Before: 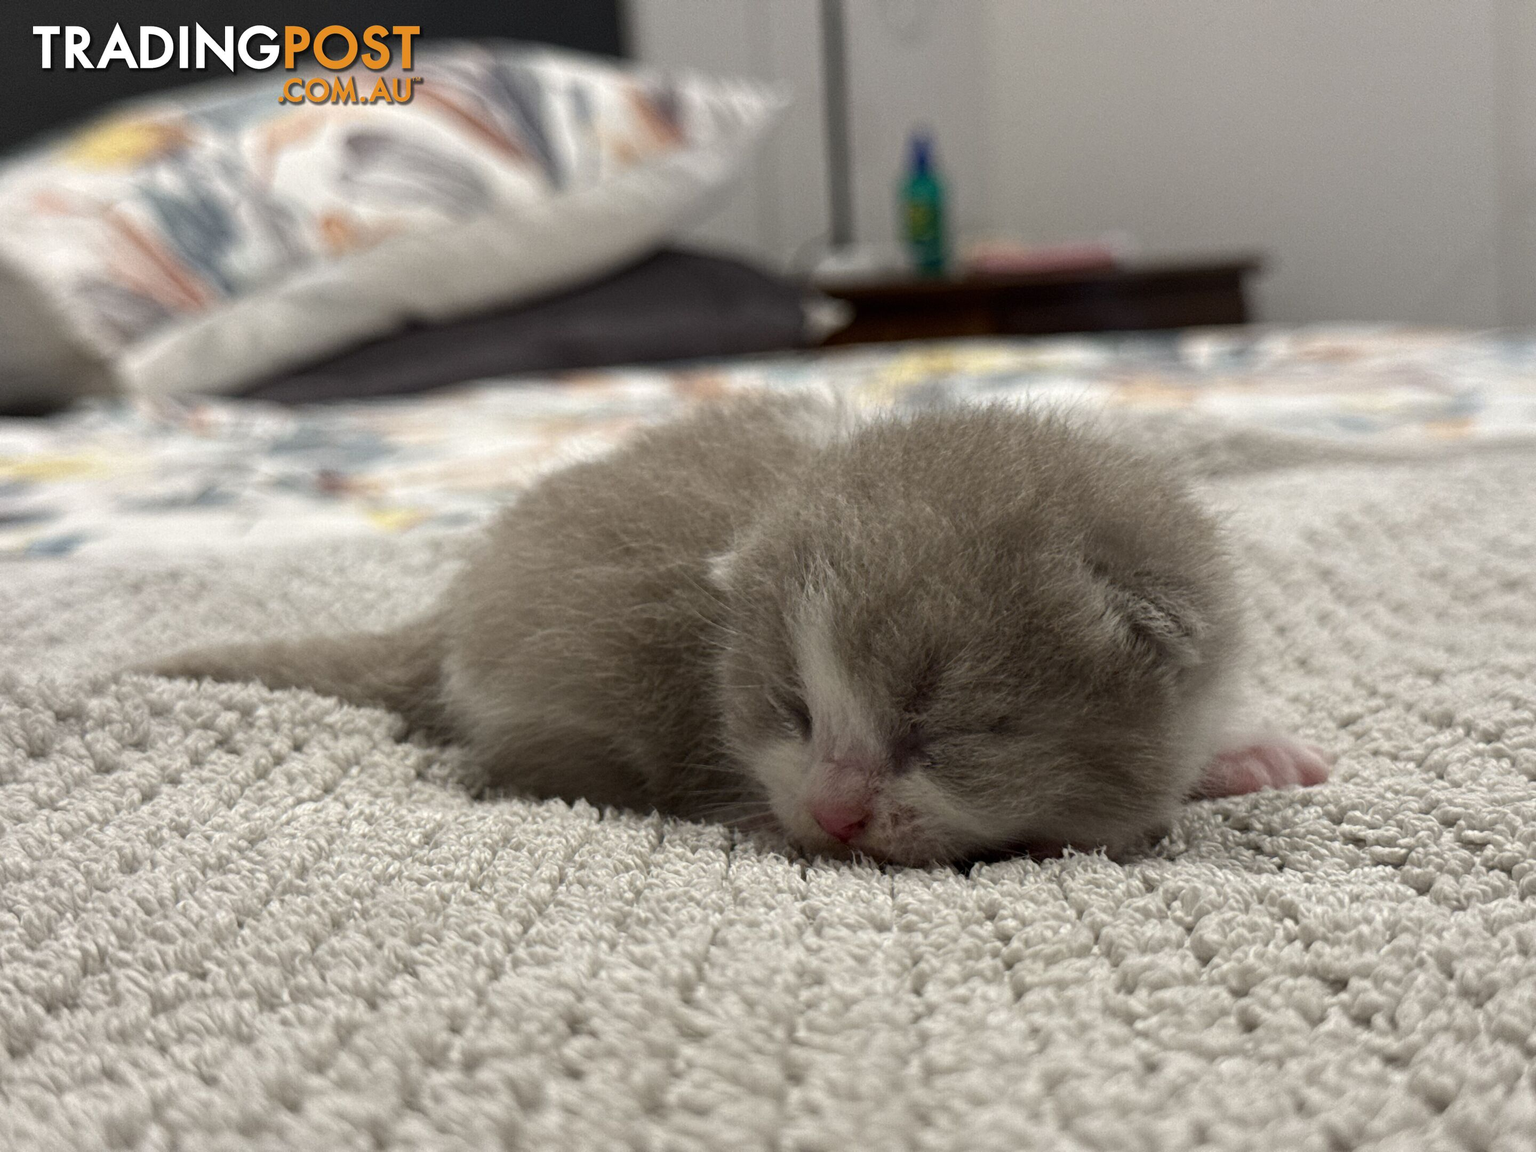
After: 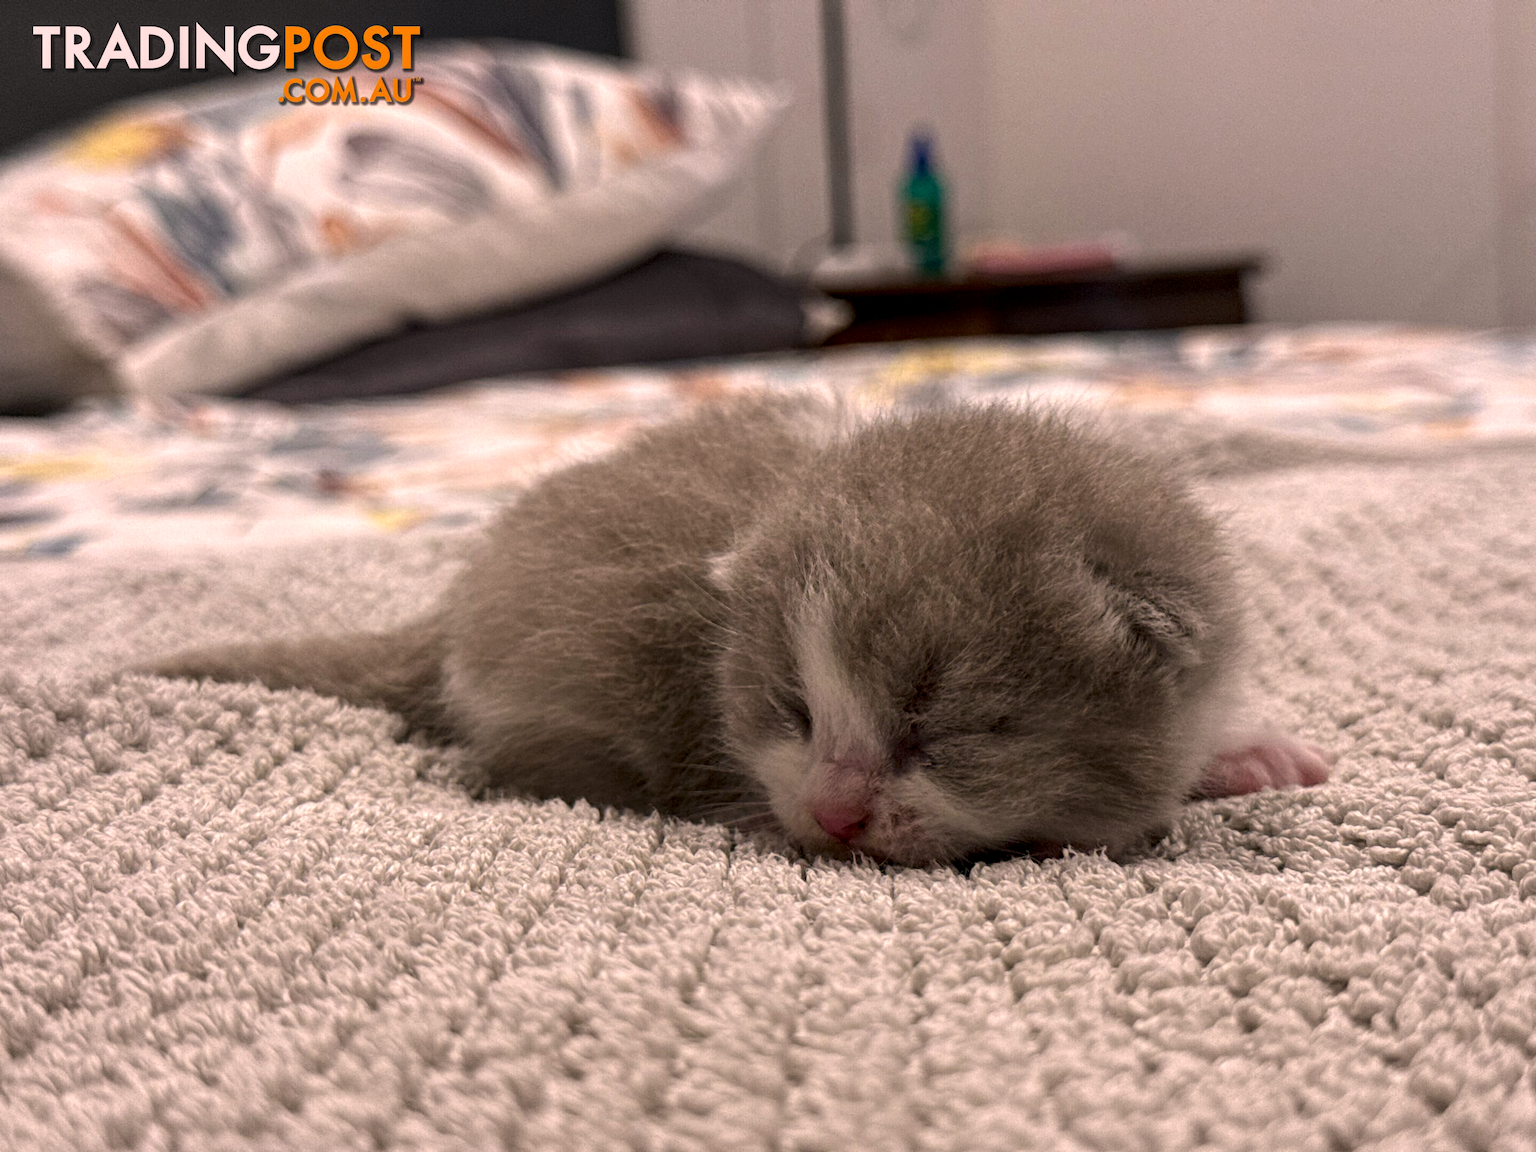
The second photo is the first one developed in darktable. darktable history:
exposure: exposure -0.047 EV, compensate highlight preservation false
local contrast: detail 130%
color correction: highlights a* 12.79, highlights b* 5.52
